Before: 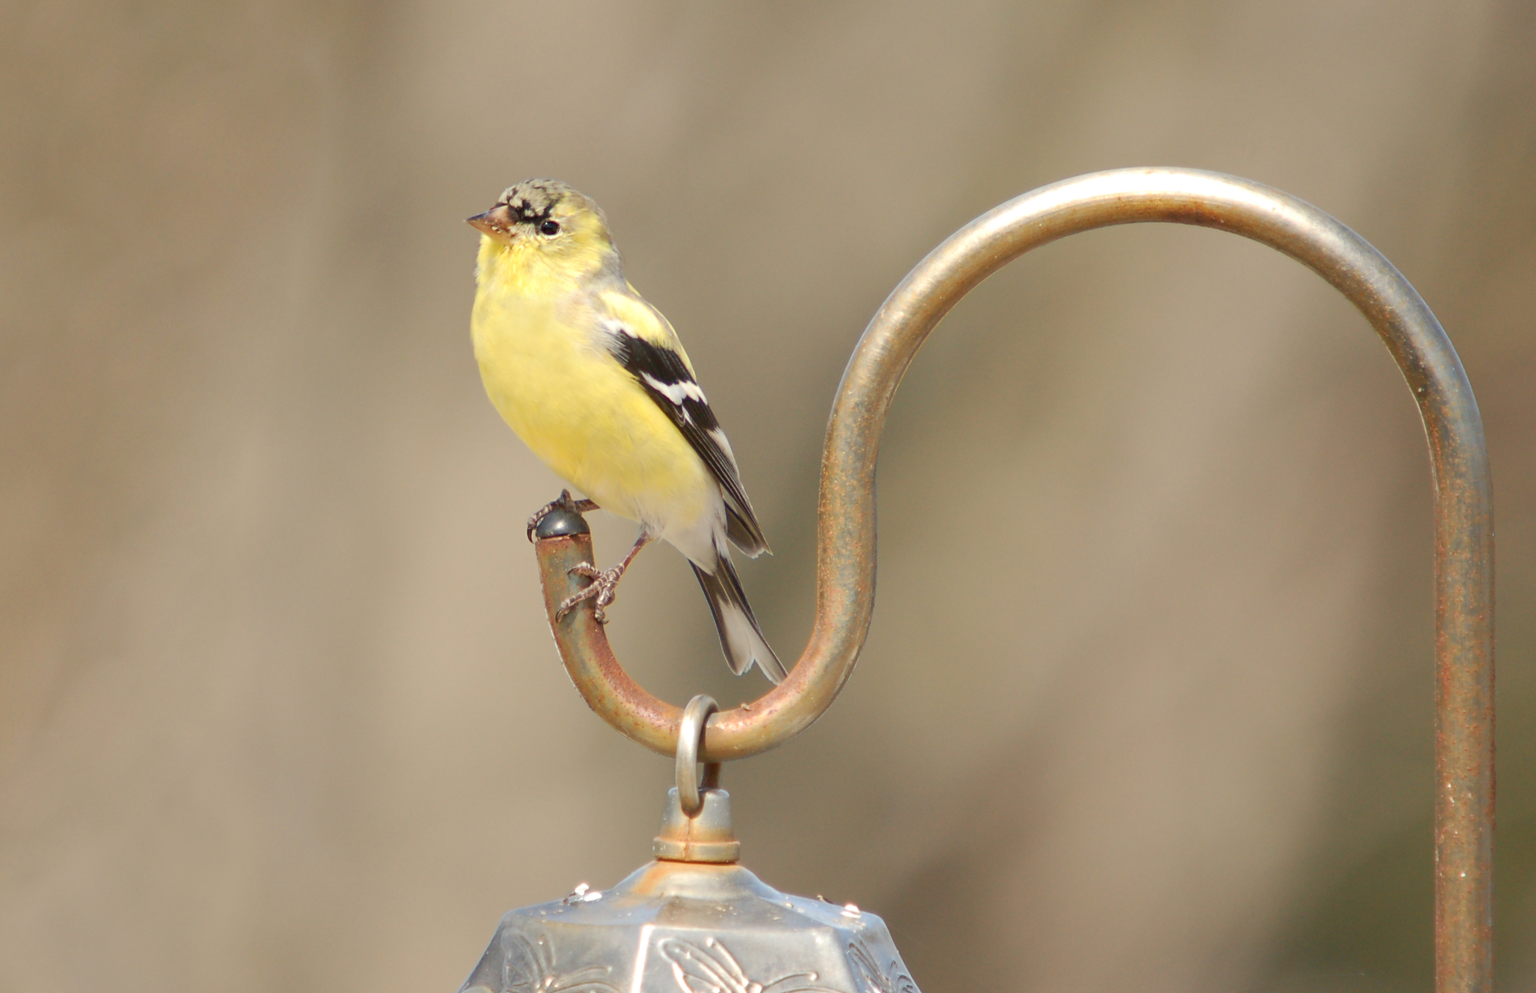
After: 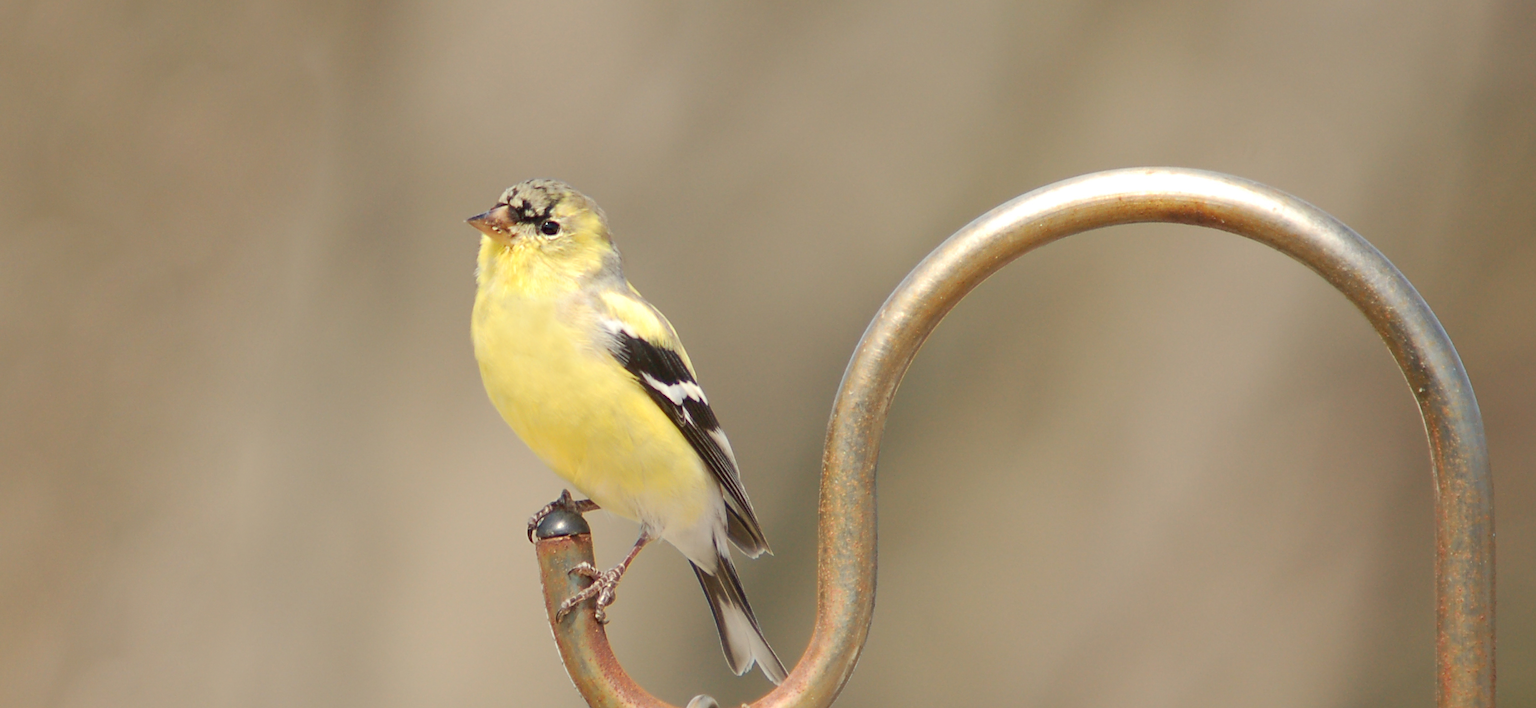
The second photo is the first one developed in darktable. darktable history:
crop: right 0%, bottom 28.615%
sharpen: amount 0.217
